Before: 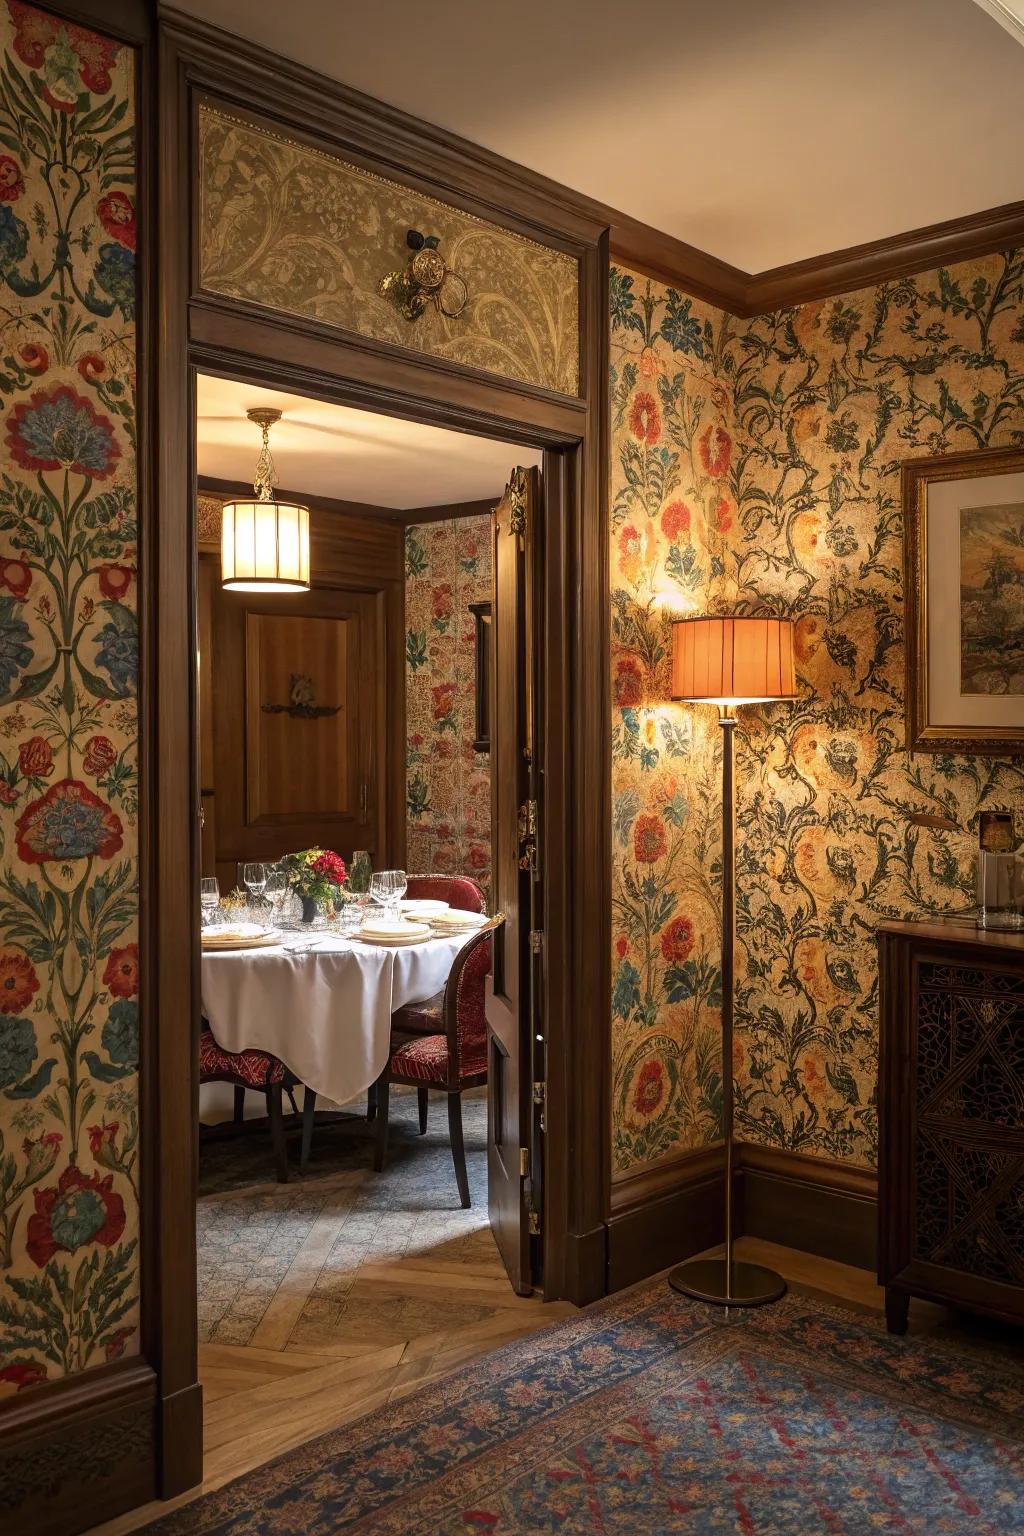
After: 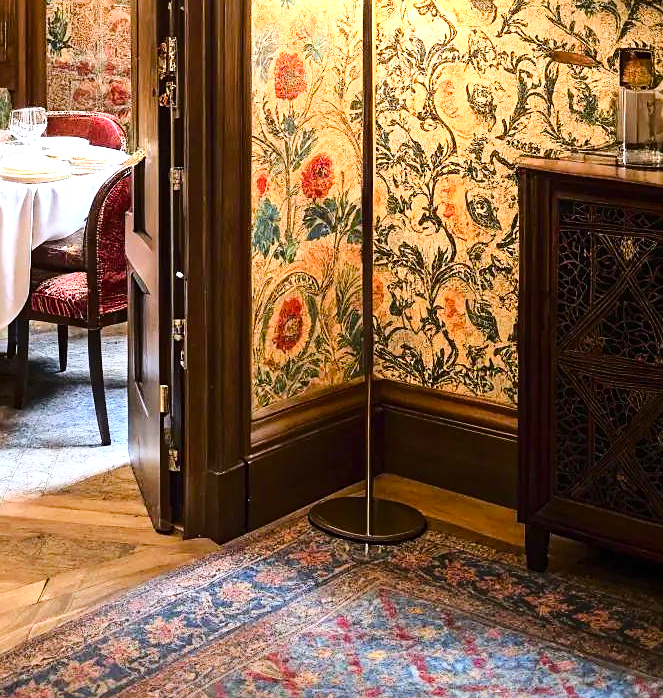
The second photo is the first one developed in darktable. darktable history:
crop and rotate: left 35.203%, top 49.721%, bottom 4.784%
exposure: black level correction 0, exposure 1.2 EV, compensate exposure bias true, compensate highlight preservation false
sharpen: radius 1.54, amount 0.358, threshold 1.154
color balance rgb: perceptual saturation grading › global saturation 20%, perceptual saturation grading › highlights -25.908%, perceptual saturation grading › shadows 25.089%
base curve: curves: ch0 [(0, 0) (0.036, 0.025) (0.121, 0.166) (0.206, 0.329) (0.605, 0.79) (1, 1)]
color calibration: x 0.368, y 0.376, temperature 4374.85 K
